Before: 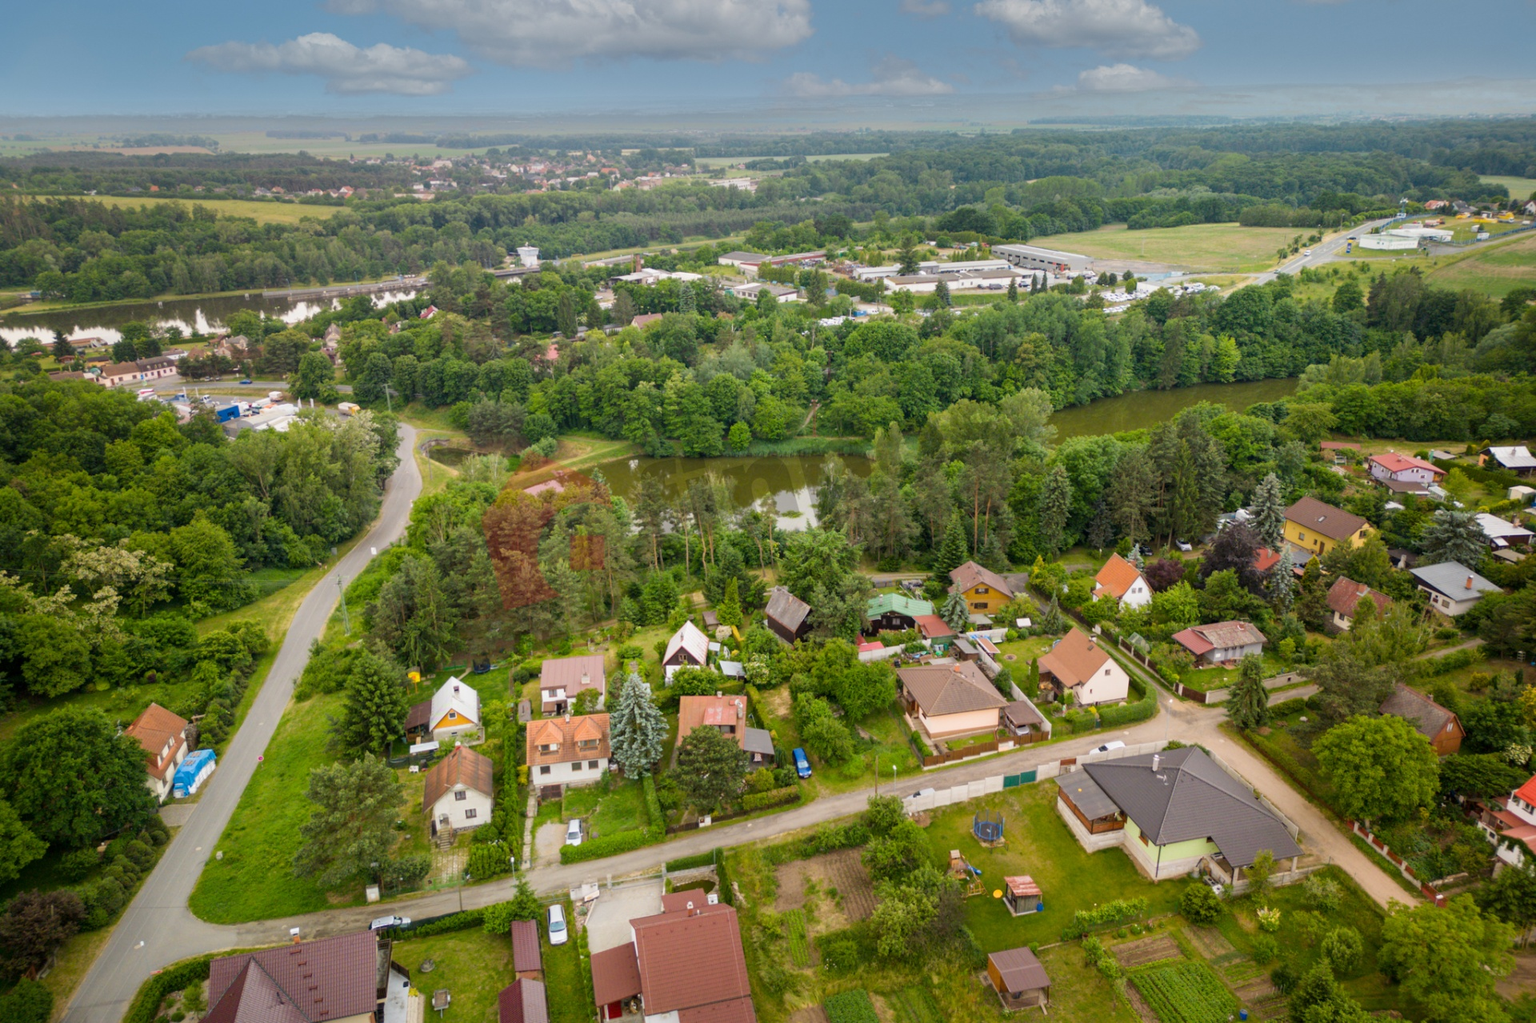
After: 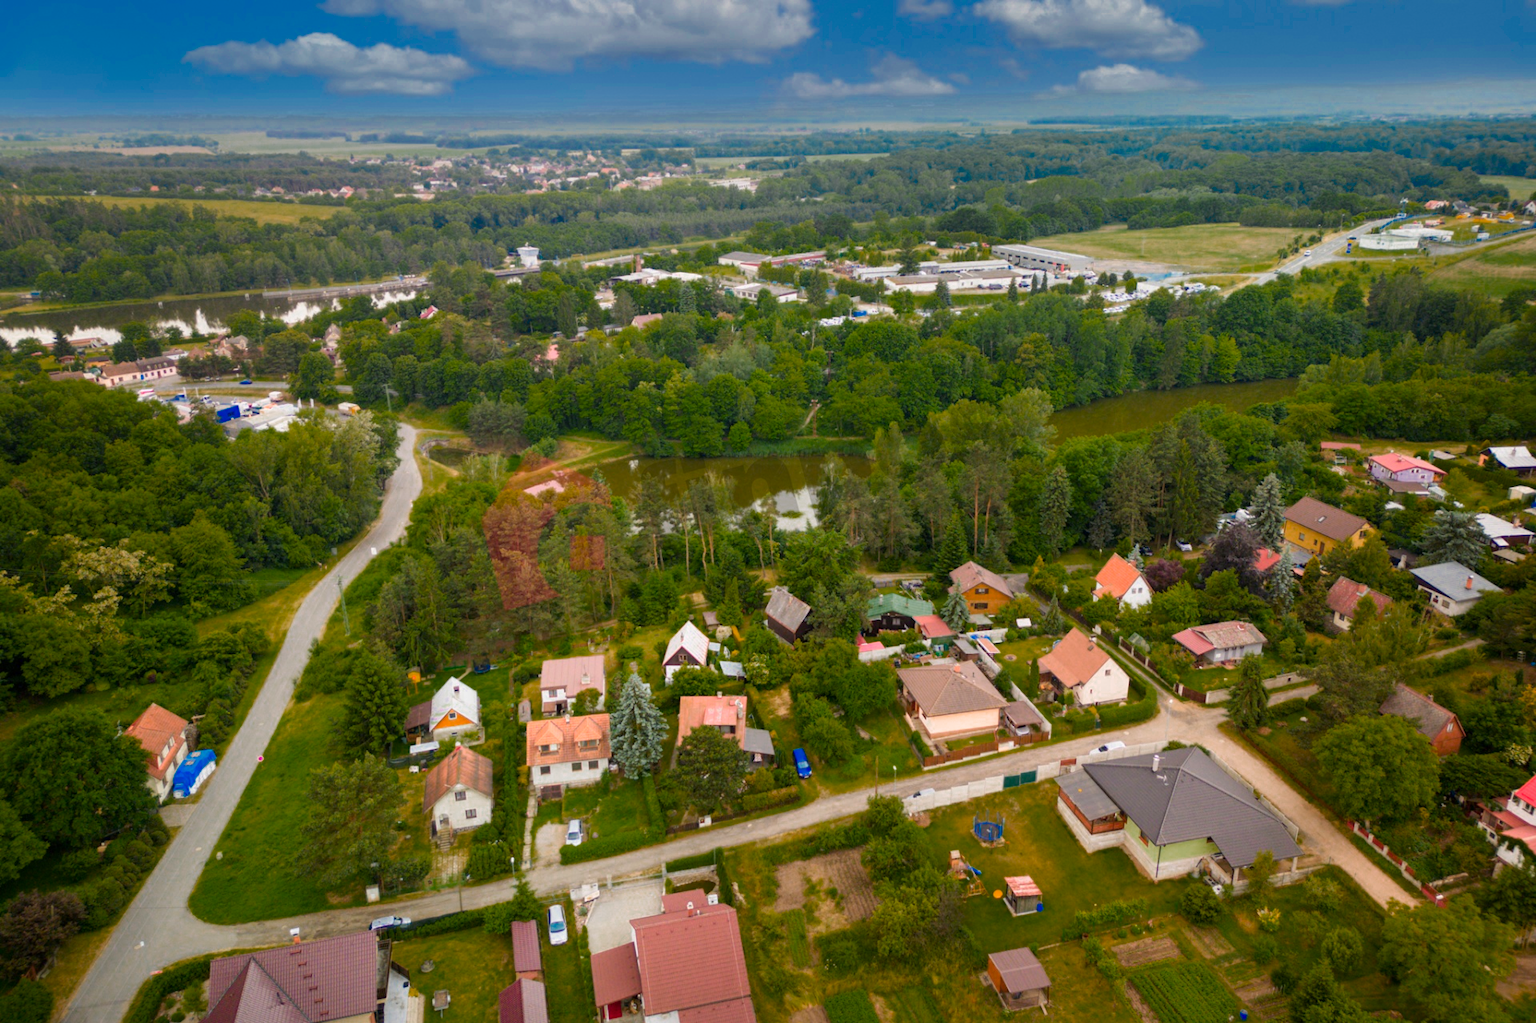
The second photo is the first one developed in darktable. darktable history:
color zones: curves: ch0 [(0, 0.553) (0.123, 0.58) (0.23, 0.419) (0.468, 0.155) (0.605, 0.132) (0.723, 0.063) (0.833, 0.172) (0.921, 0.468)]; ch1 [(0.025, 0.645) (0.229, 0.584) (0.326, 0.551) (0.537, 0.446) (0.599, 0.911) (0.708, 1) (0.805, 0.944)]; ch2 [(0.086, 0.468) (0.254, 0.464) (0.638, 0.564) (0.702, 0.592) (0.768, 0.564)]
